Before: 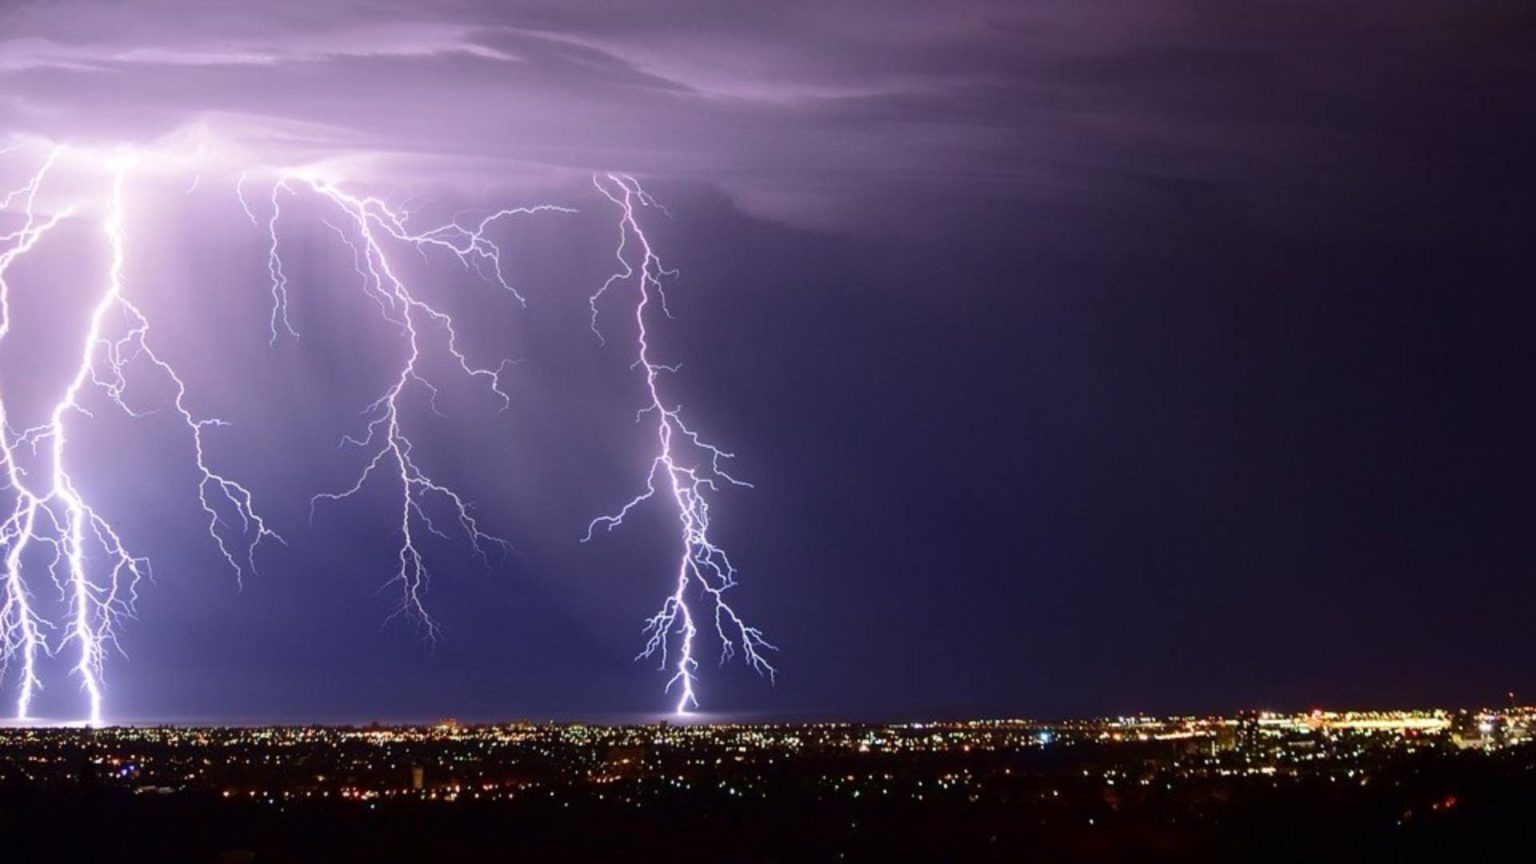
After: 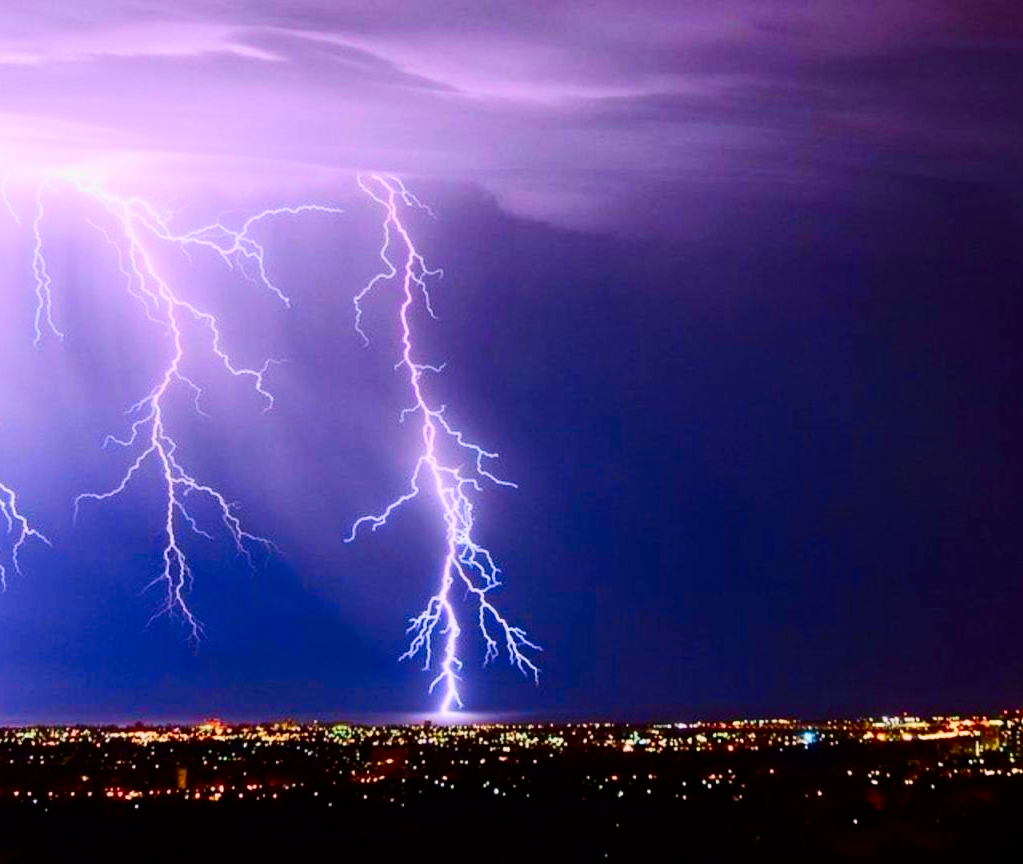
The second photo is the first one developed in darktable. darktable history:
contrast brightness saturation: contrast 0.26, brightness 0.02, saturation 0.87
crop: left 15.419%, right 17.914%
filmic rgb: black relative exposure -7.65 EV, white relative exposure 4.56 EV, hardness 3.61
exposure: black level correction 0, exposure 0.7 EV, compensate exposure bias true, compensate highlight preservation false
